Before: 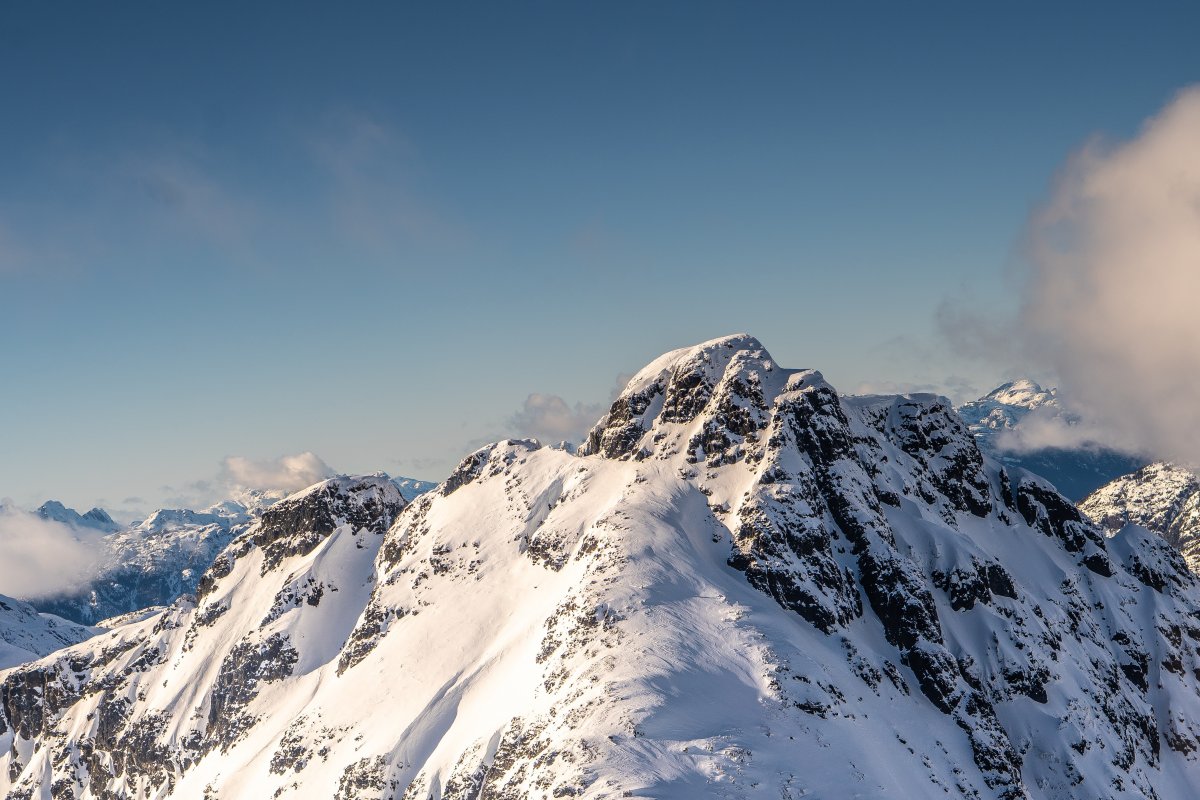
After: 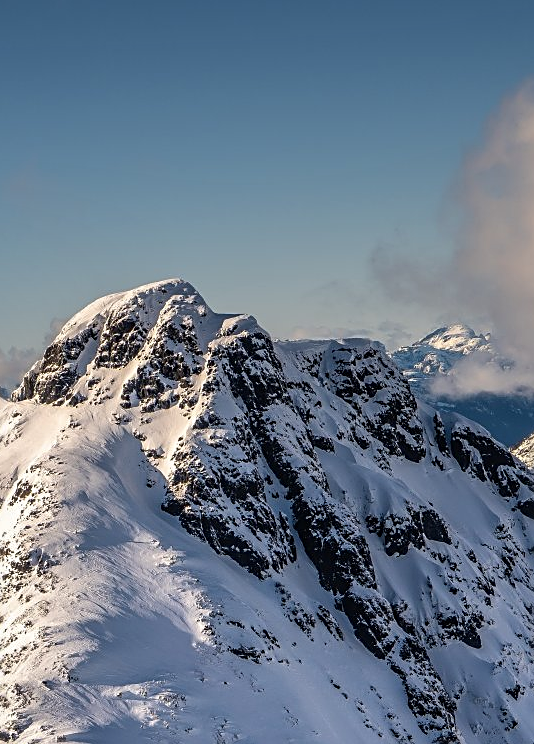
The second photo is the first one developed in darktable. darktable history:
shadows and highlights: shadows 30.71, highlights -63.27, soften with gaussian
sharpen: on, module defaults
crop: left 47.23%, top 6.929%, right 8.116%
